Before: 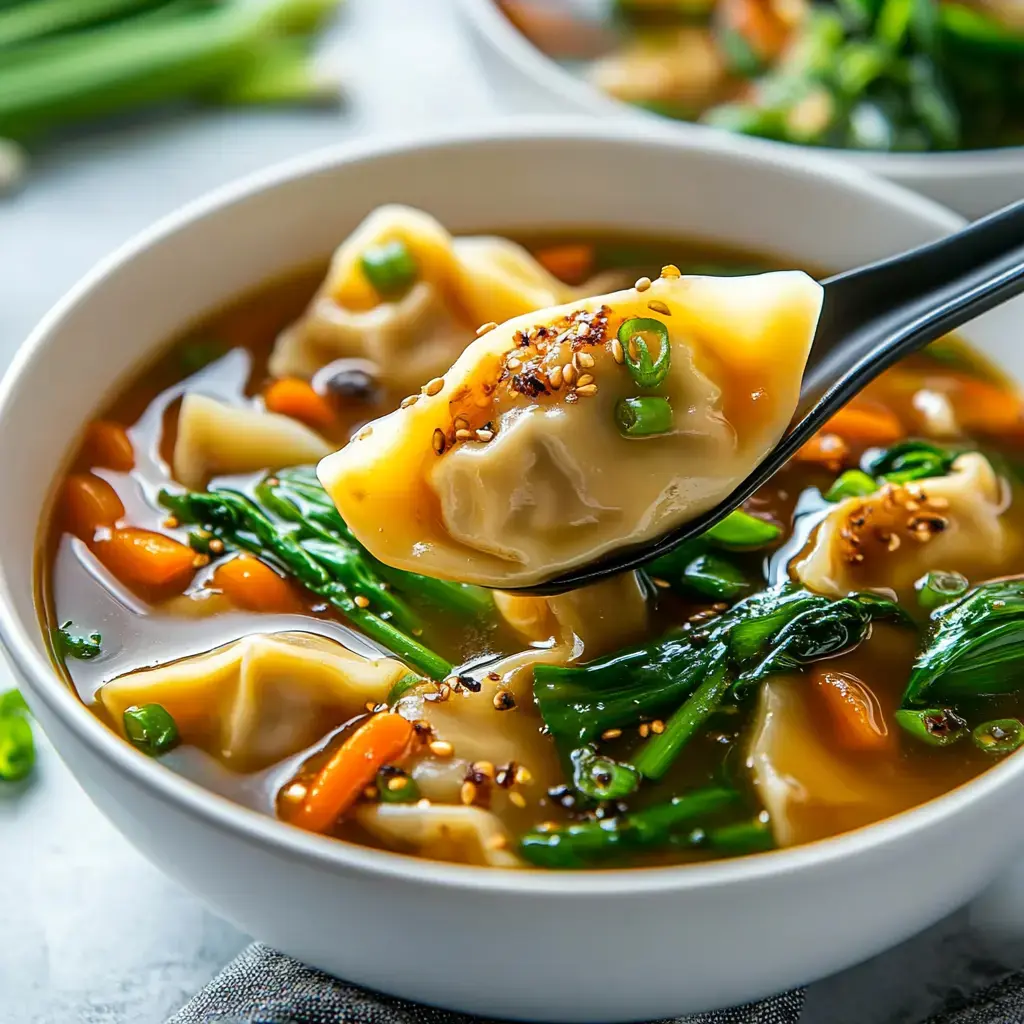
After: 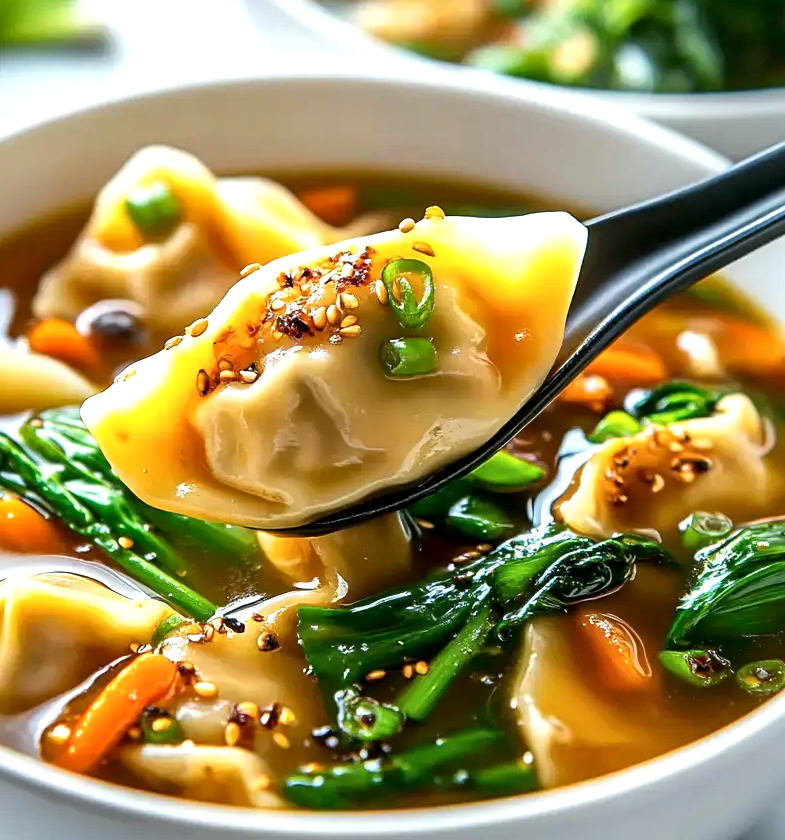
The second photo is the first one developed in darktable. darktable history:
local contrast: mode bilateral grid, contrast 20, coarseness 100, detail 150%, midtone range 0.2
crop: left 23.095%, top 5.827%, bottom 11.854%
exposure: exposure 0.496 EV, compensate highlight preservation false
